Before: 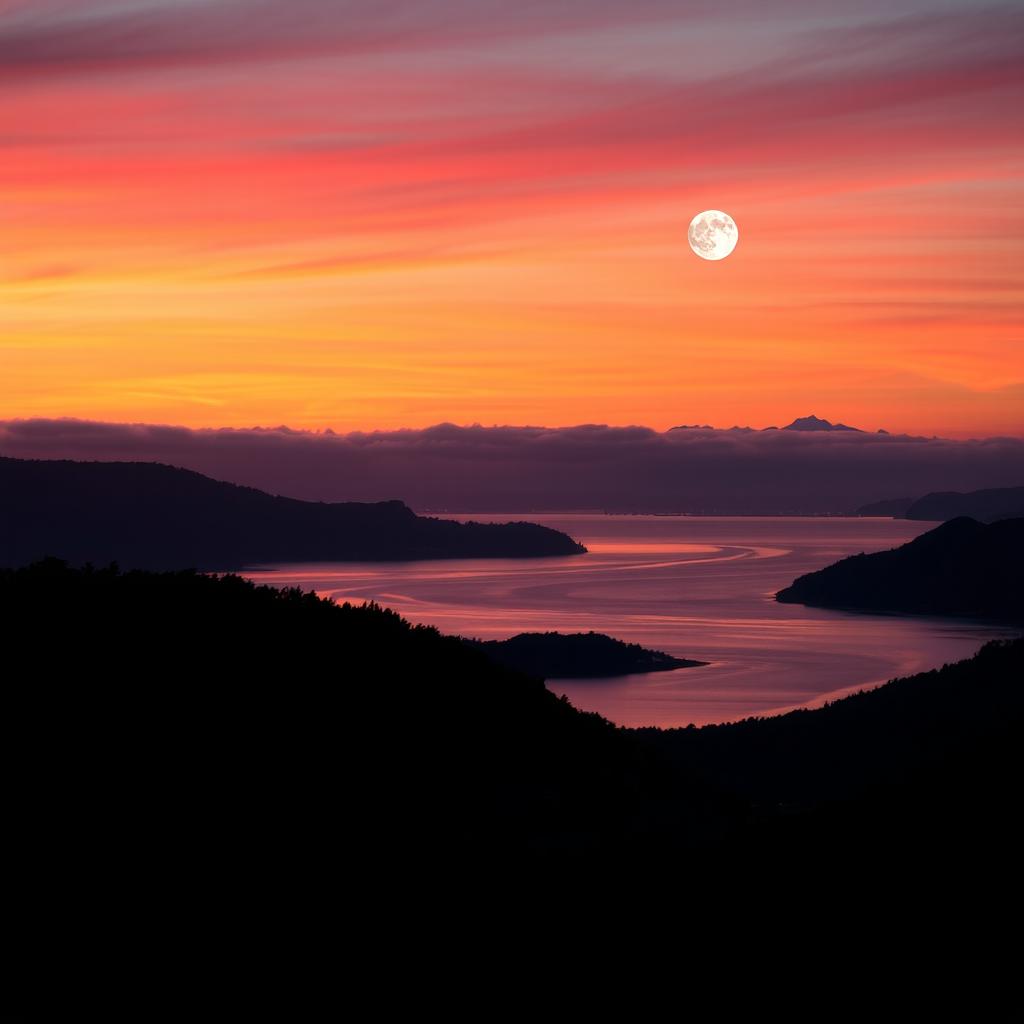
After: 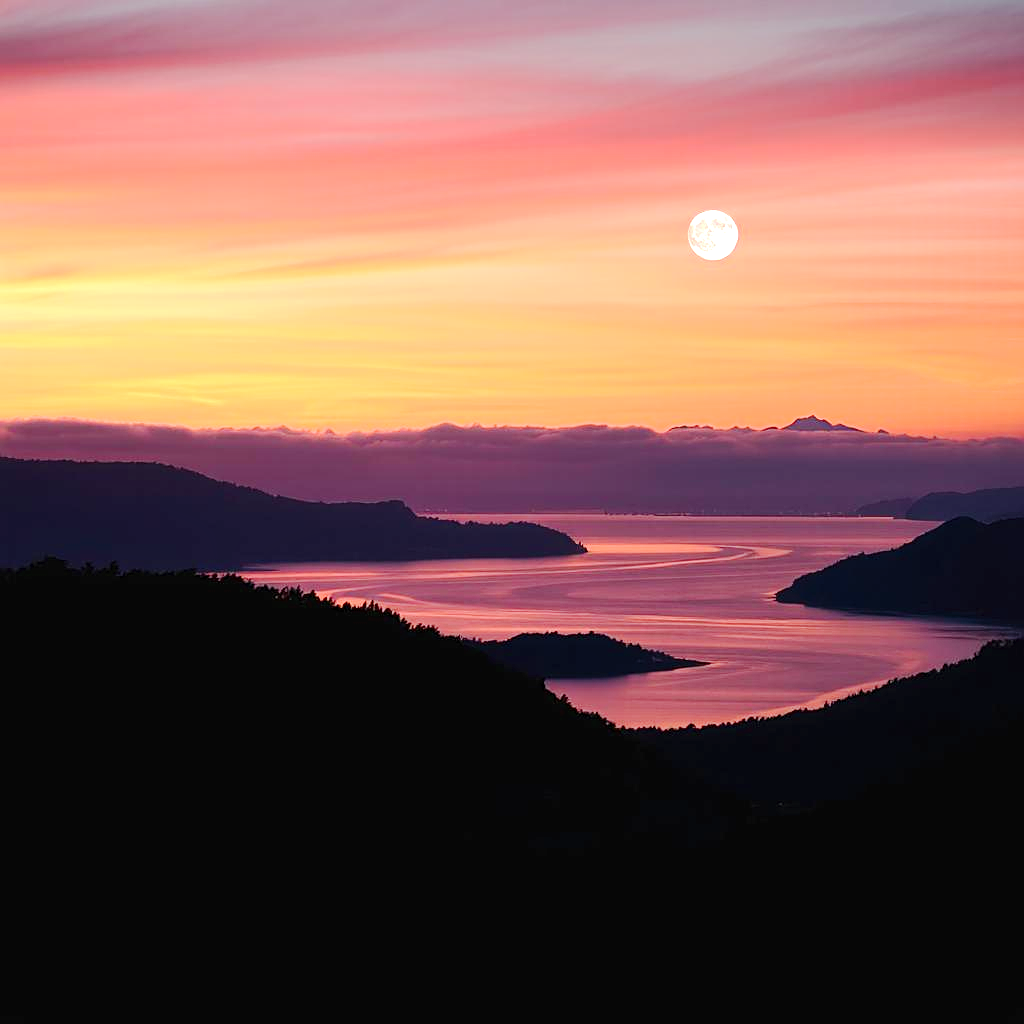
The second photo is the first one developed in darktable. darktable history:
exposure: black level correction 0, exposure 1 EV, compensate highlight preservation false
tone curve: curves: ch0 [(0, 0) (0.003, 0.012) (0.011, 0.02) (0.025, 0.032) (0.044, 0.046) (0.069, 0.06) (0.1, 0.09) (0.136, 0.133) (0.177, 0.182) (0.224, 0.247) (0.277, 0.316) (0.335, 0.396) (0.399, 0.48) (0.468, 0.568) (0.543, 0.646) (0.623, 0.717) (0.709, 0.777) (0.801, 0.846) (0.898, 0.912) (1, 1)], preserve colors none
tone equalizer: -8 EV 0.241 EV, -7 EV 0.431 EV, -6 EV 0.398 EV, -5 EV 0.218 EV, -3 EV -0.262 EV, -2 EV -0.439 EV, -1 EV -0.426 EV, +0 EV -0.232 EV, luminance estimator HSV value / RGB max
sharpen: on, module defaults
